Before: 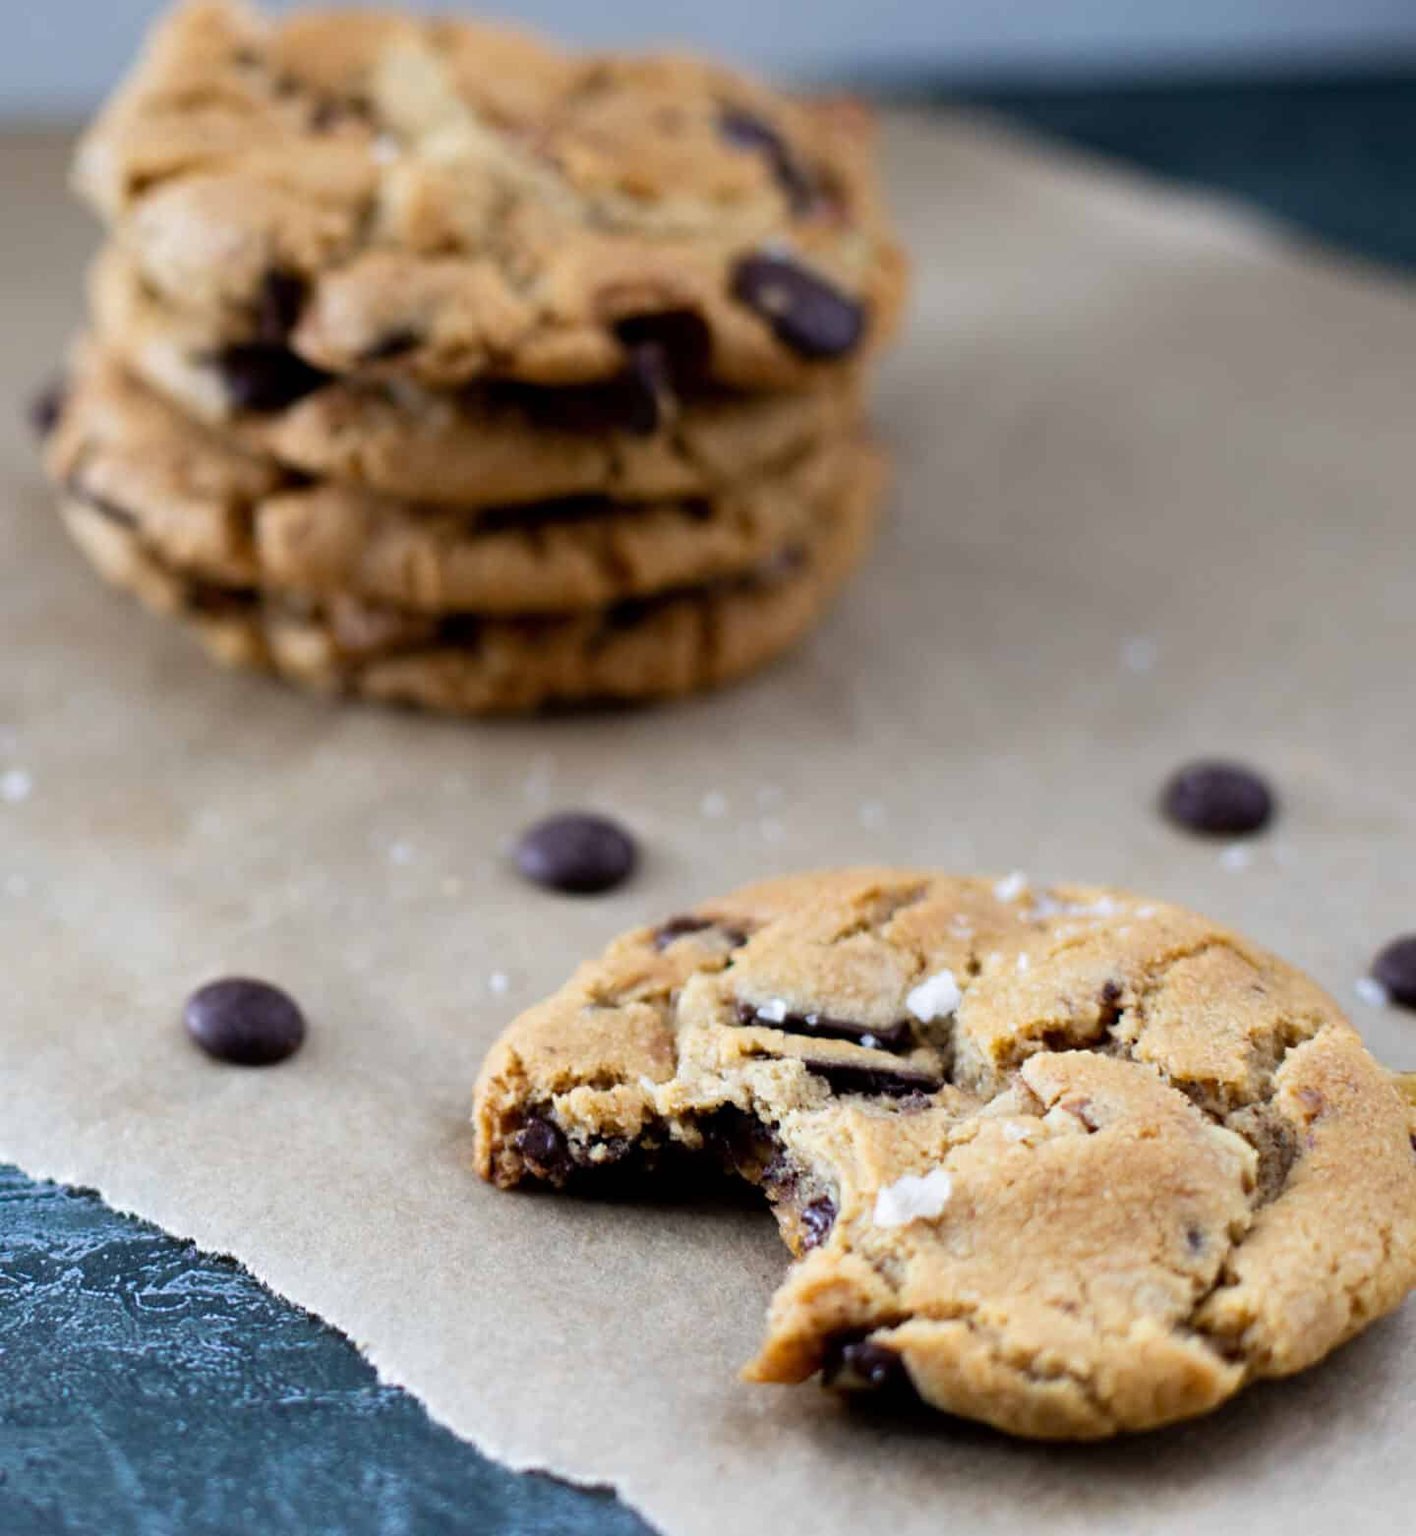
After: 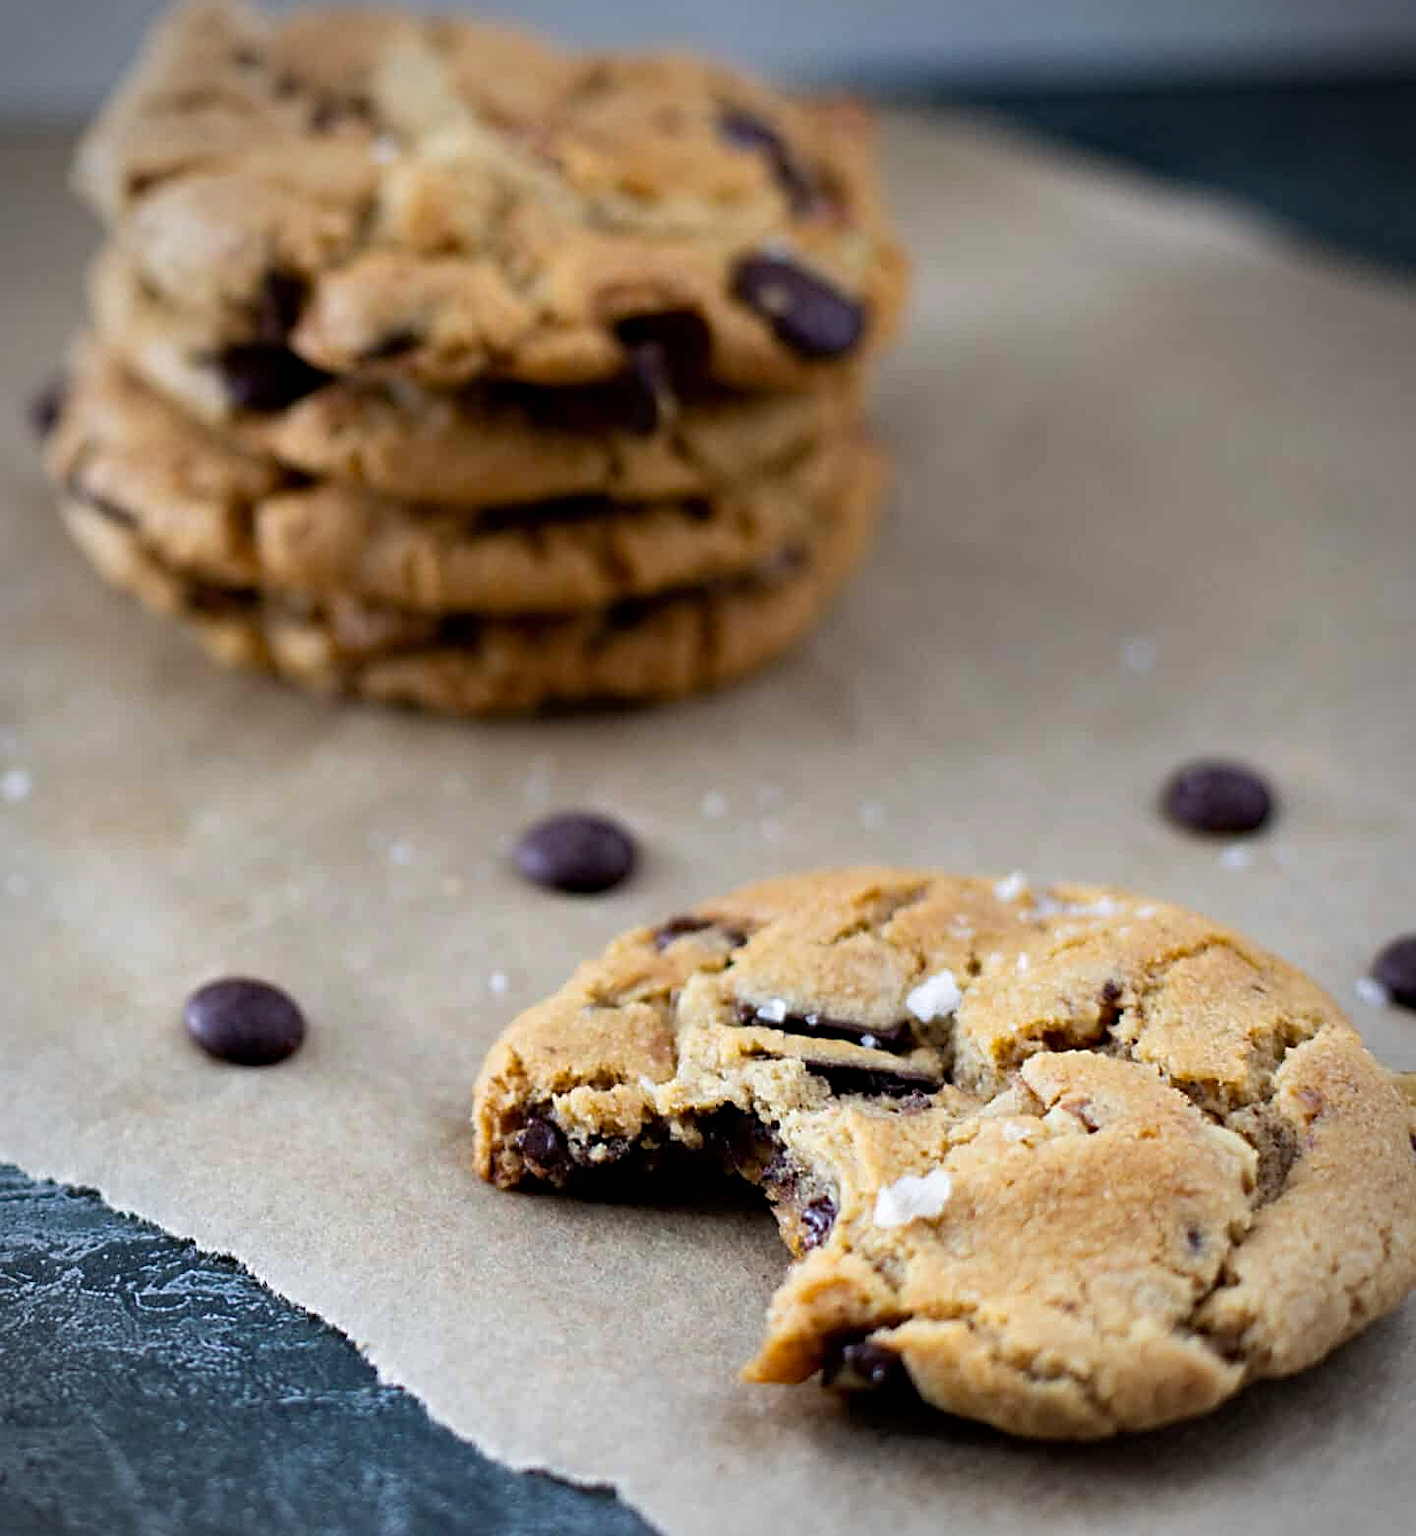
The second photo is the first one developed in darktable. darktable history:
haze removal: adaptive false
vignetting: on, module defaults
sharpen: on, module defaults
